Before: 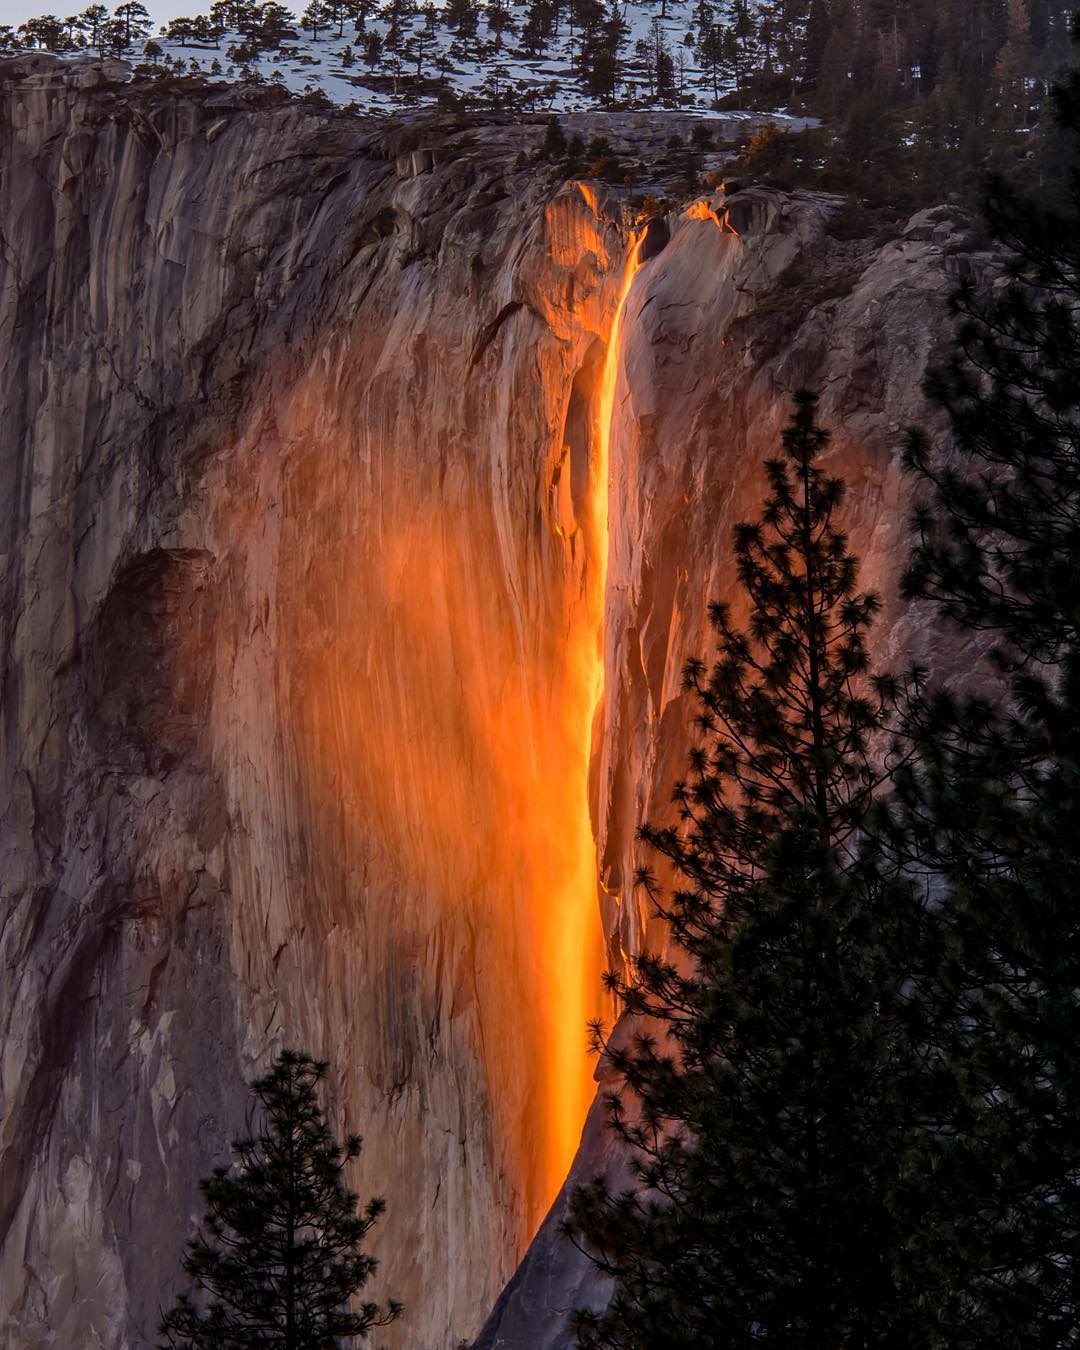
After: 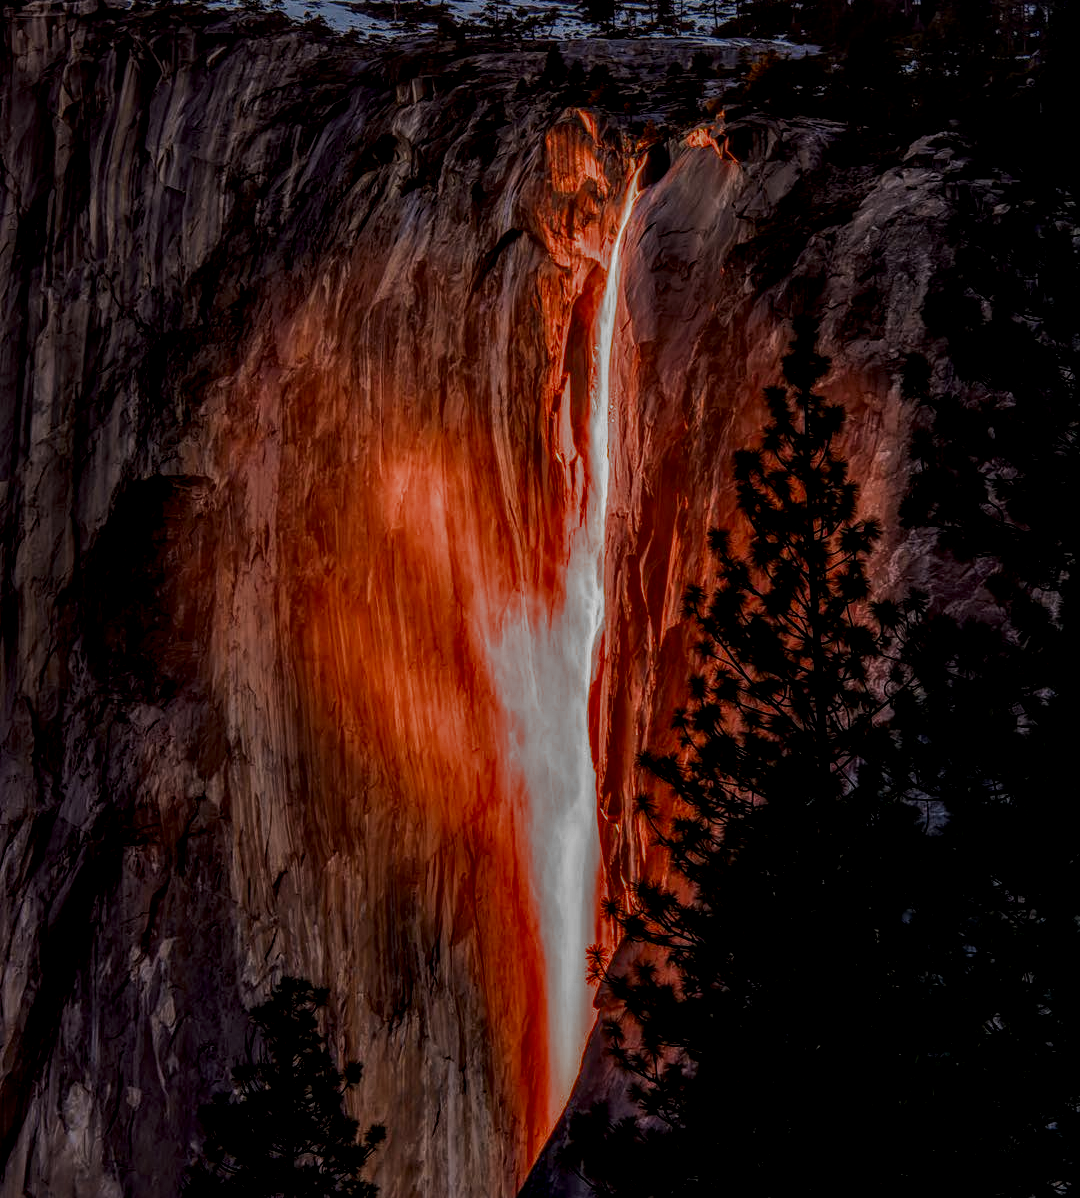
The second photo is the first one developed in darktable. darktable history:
contrast brightness saturation: brightness -0.247, saturation 0.198
crop and rotate: top 5.448%, bottom 5.75%
filmic rgb: black relative exposure -8.26 EV, white relative exposure 2.2 EV, target white luminance 99.907%, hardness 7.13, latitude 74.38%, contrast 1.321, highlights saturation mix -2.72%, shadows ↔ highlights balance 30.78%, add noise in highlights 0.002, preserve chrominance max RGB, color science v3 (2019), use custom middle-gray values true, contrast in highlights soft
local contrast: highlights 4%, shadows 6%, detail 201%, midtone range 0.25
tone equalizer: -8 EV -0.001 EV, -7 EV 0.002 EV, -6 EV -0.005 EV, -5 EV -0.002 EV, -4 EV -0.057 EV, -3 EV -0.224 EV, -2 EV -0.293 EV, -1 EV 0.106 EV, +0 EV 0.281 EV, mask exposure compensation -0.504 EV
